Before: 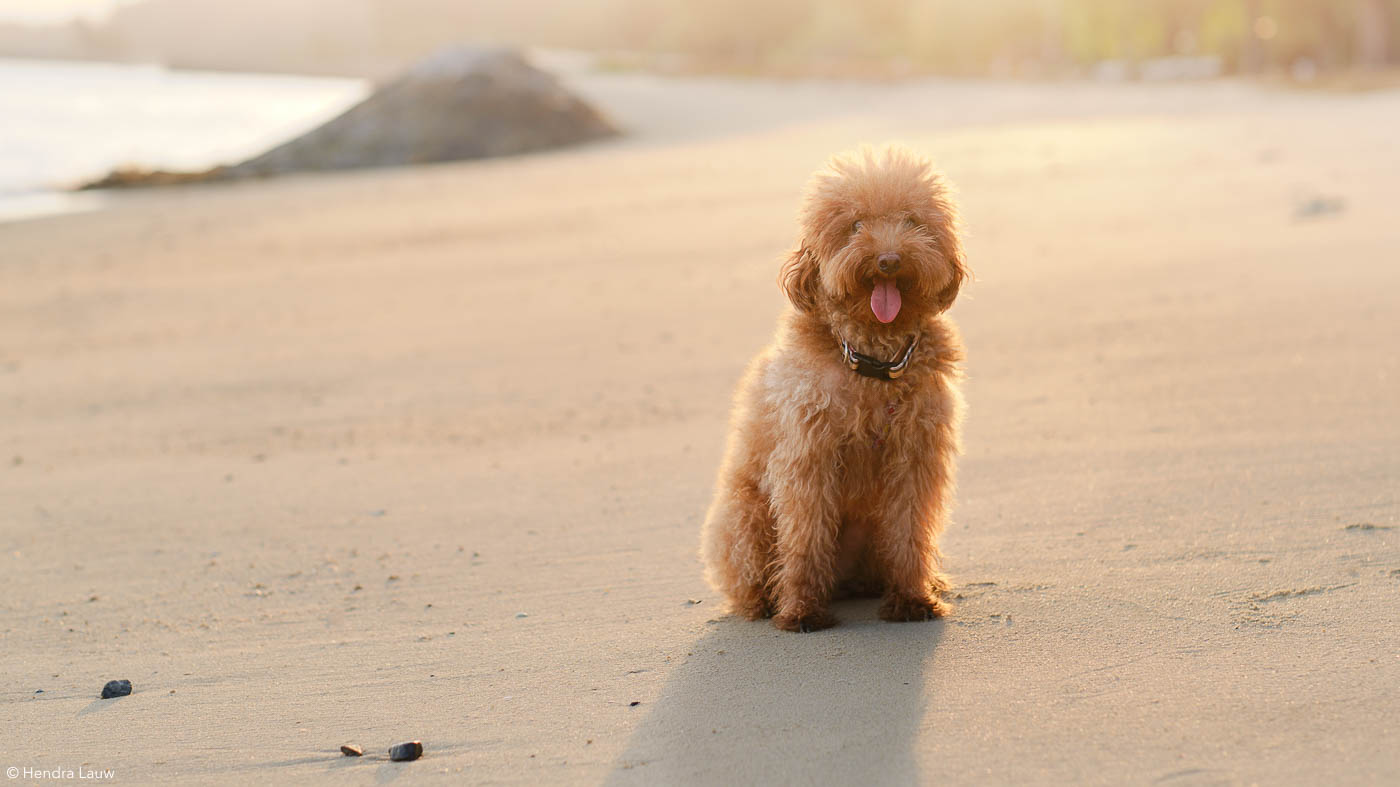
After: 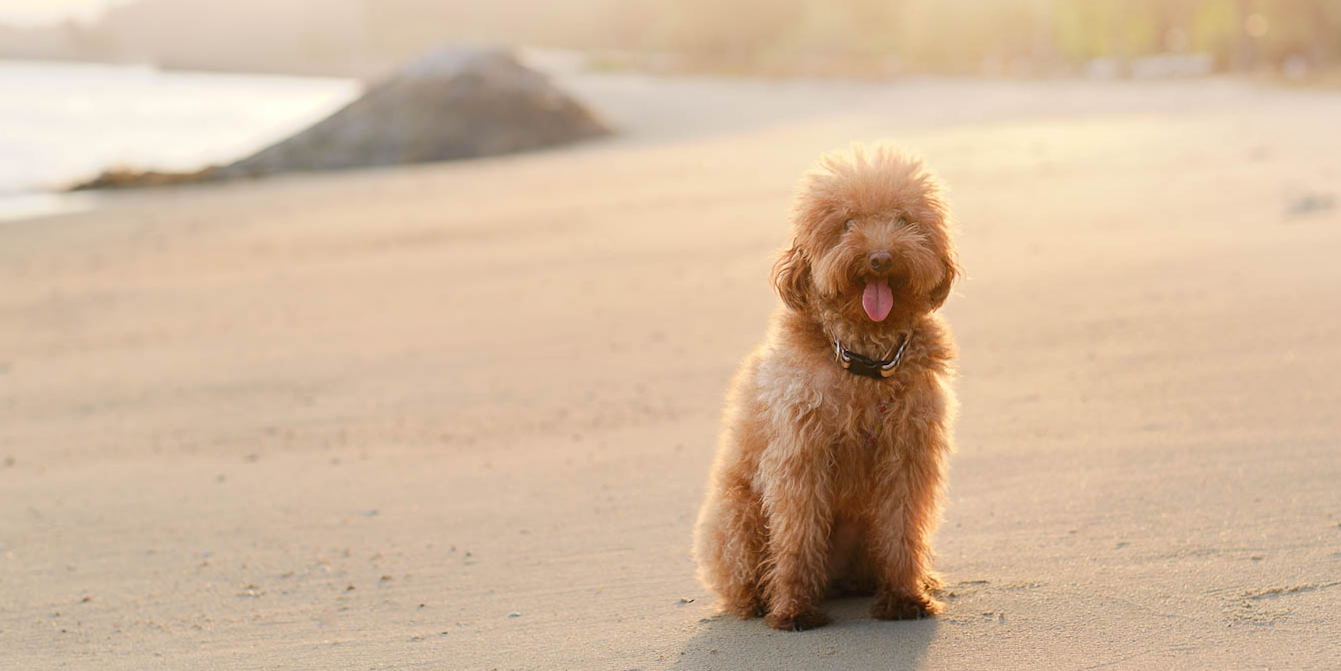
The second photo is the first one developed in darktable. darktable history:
crop and rotate: angle 0.16°, left 0.332%, right 3.346%, bottom 14.206%
tone equalizer: on, module defaults
